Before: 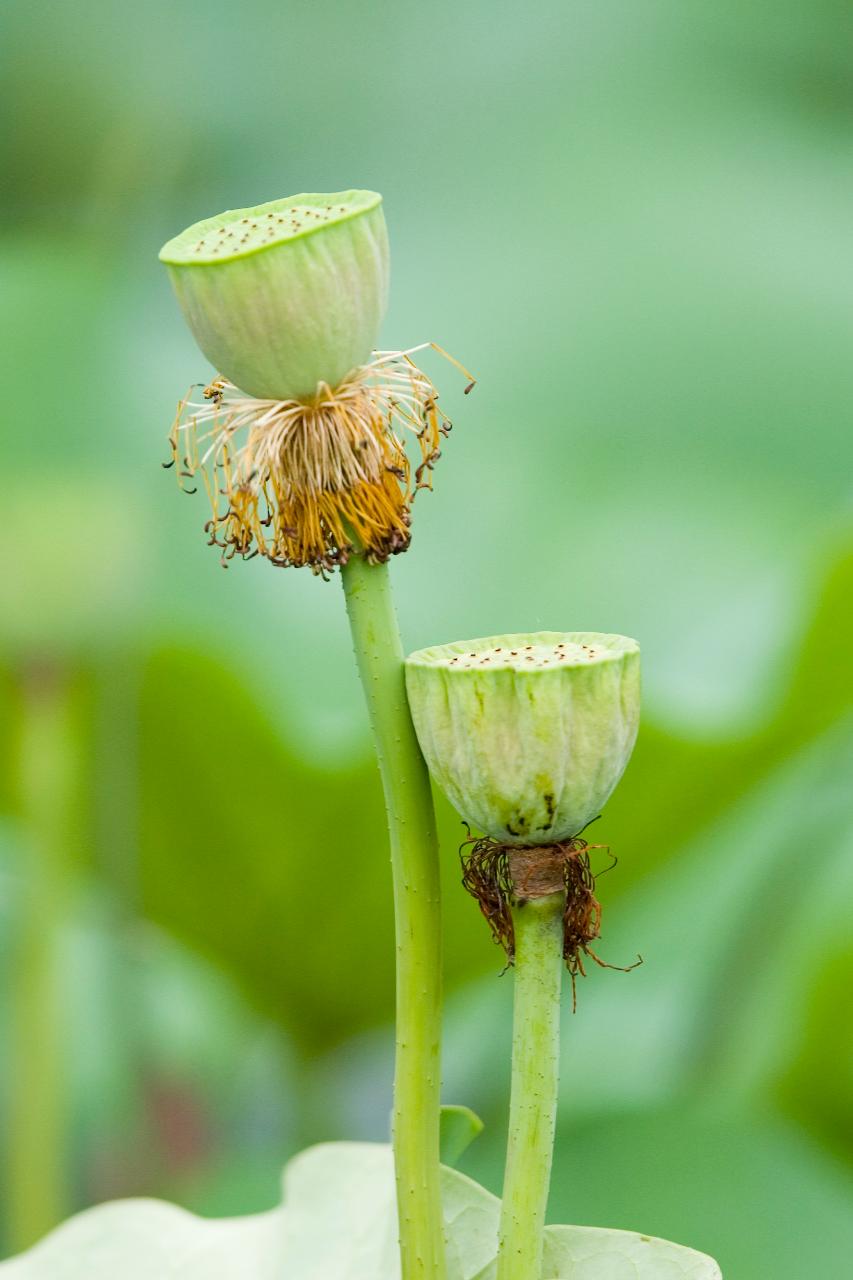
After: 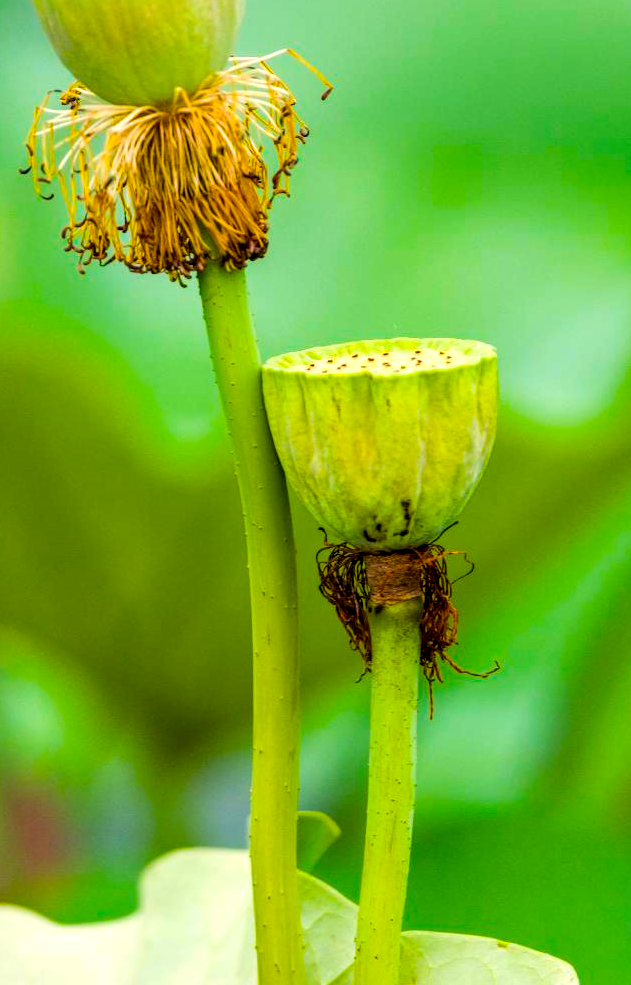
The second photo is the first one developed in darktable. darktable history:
color correction: highlights a* 5.84, highlights b* 4.7
local contrast: highlights 21%, detail 150%
crop: left 16.852%, top 23.042%, right 9.143%
color balance rgb: shadows lift › luminance 0.421%, shadows lift › chroma 6.726%, shadows lift › hue 297.31°, global offset › luminance -0.391%, linear chroma grading › shadows -39.443%, linear chroma grading › highlights 39.996%, linear chroma grading › global chroma 45.031%, linear chroma grading › mid-tones -29.842%, perceptual saturation grading › global saturation 14.751%, global vibrance 20%
